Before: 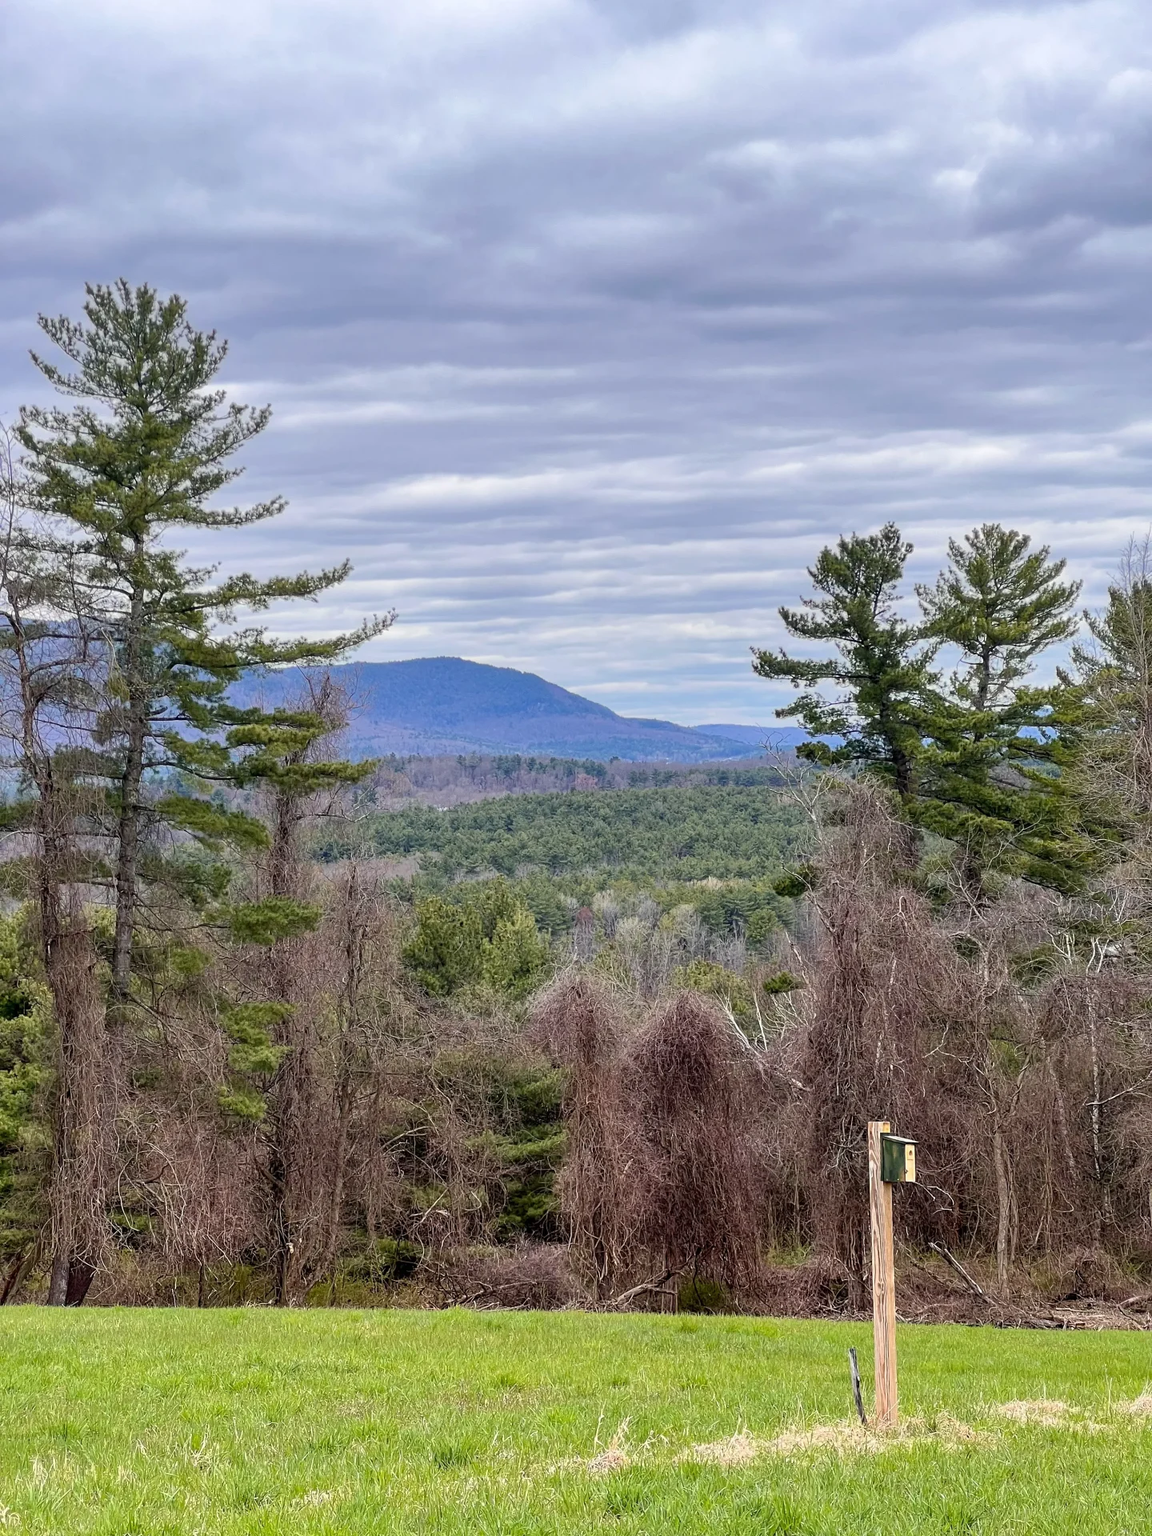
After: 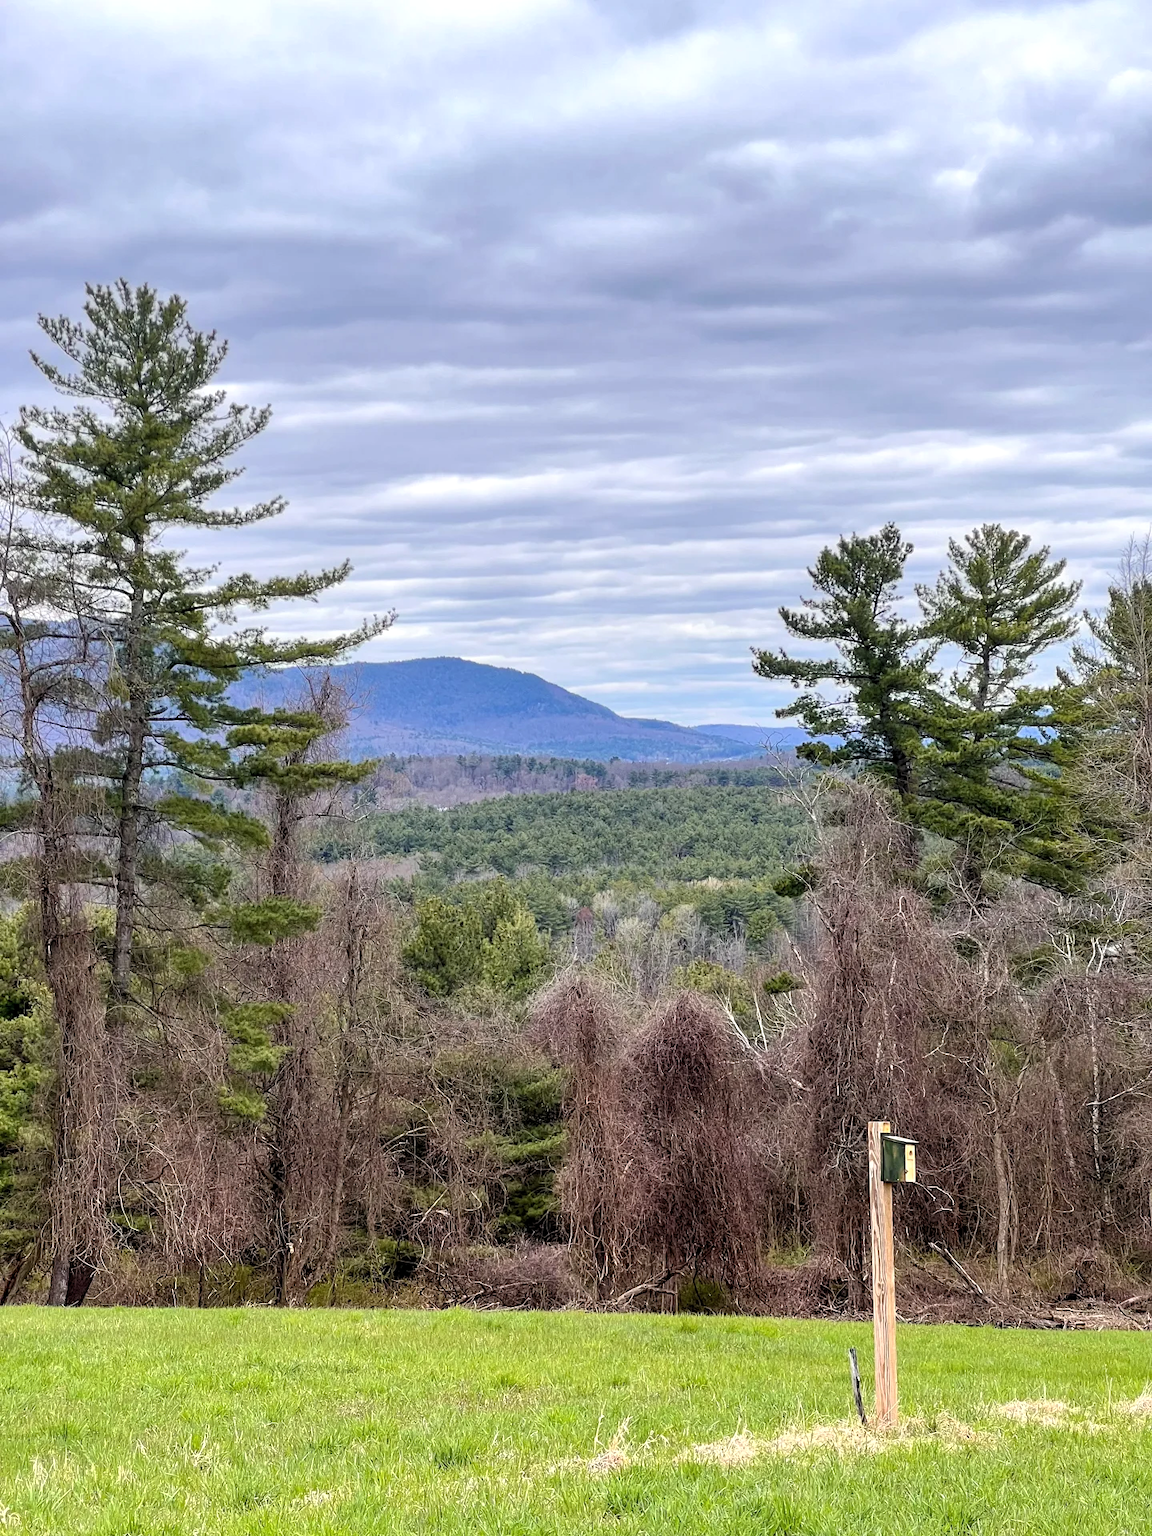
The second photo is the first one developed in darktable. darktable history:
exposure: exposure 0.258 EV, compensate highlight preservation false
levels: levels [0.026, 0.507, 0.987]
